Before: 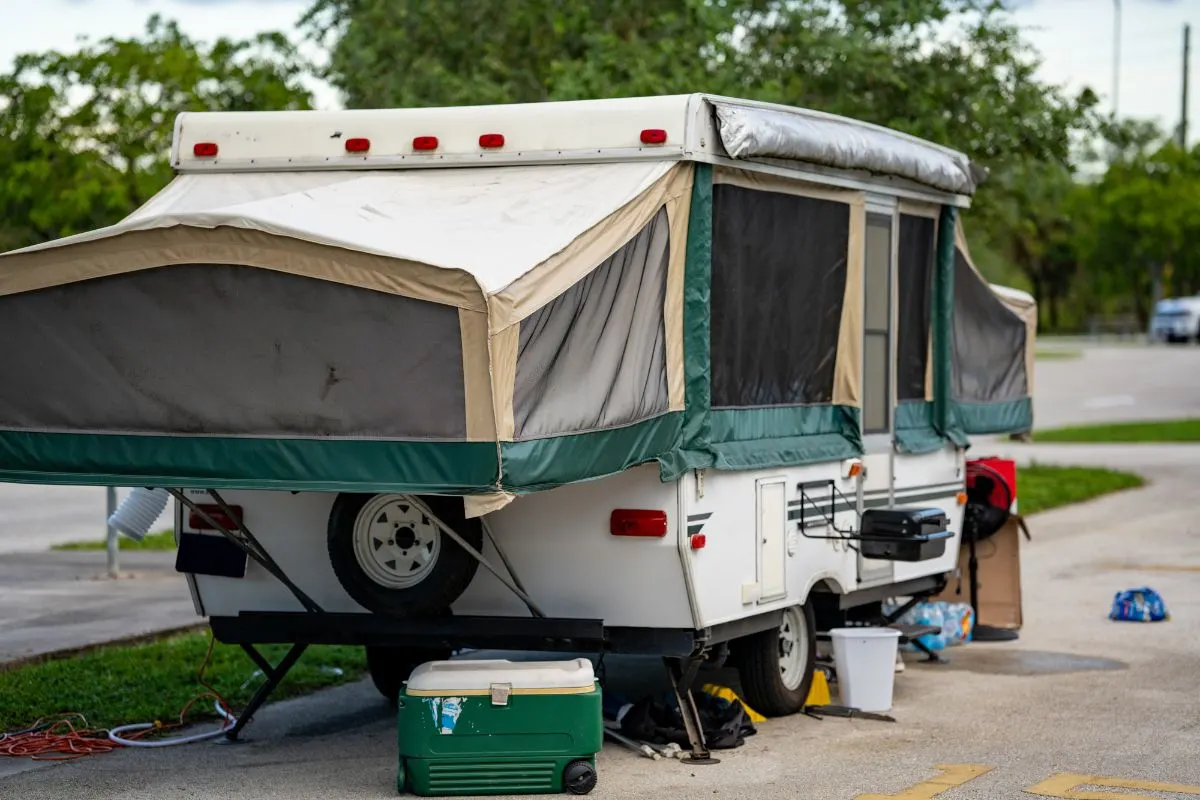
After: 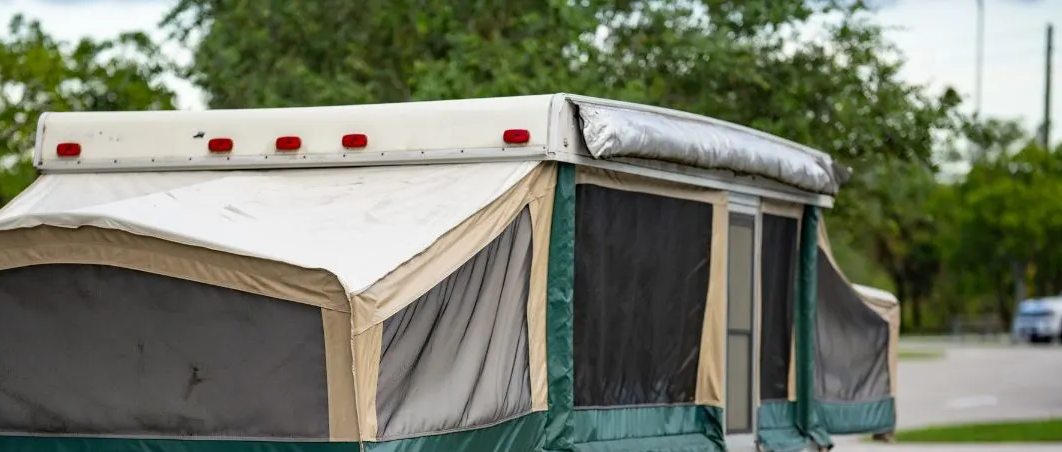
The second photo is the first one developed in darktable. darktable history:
crop and rotate: left 11.477%, bottom 43.494%
